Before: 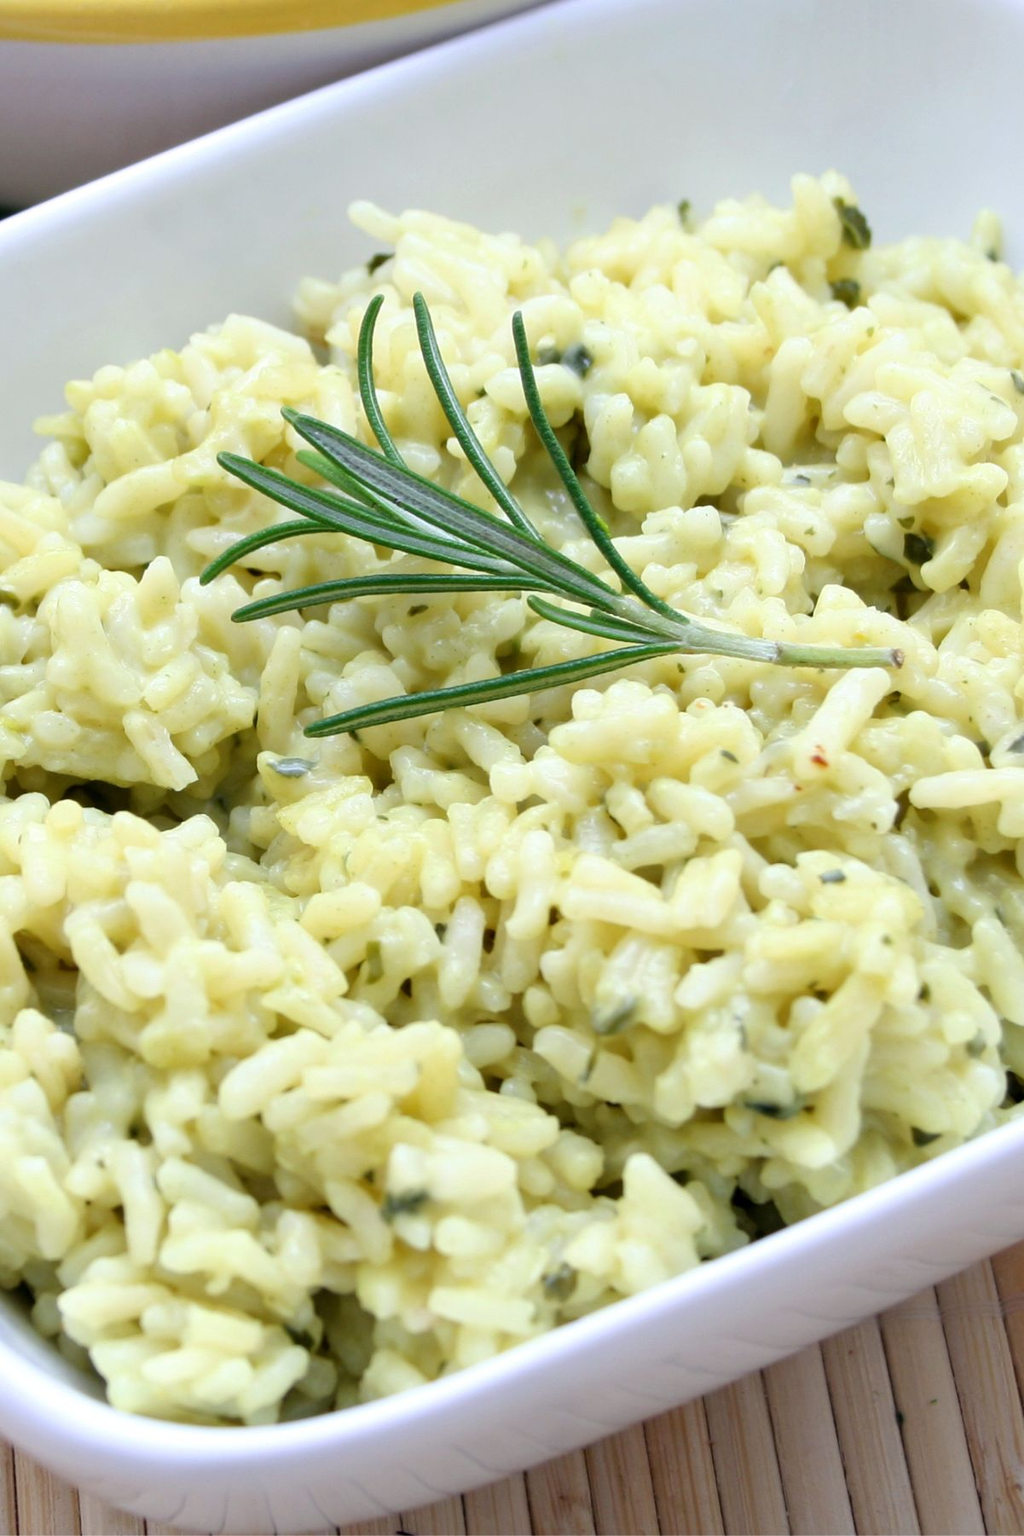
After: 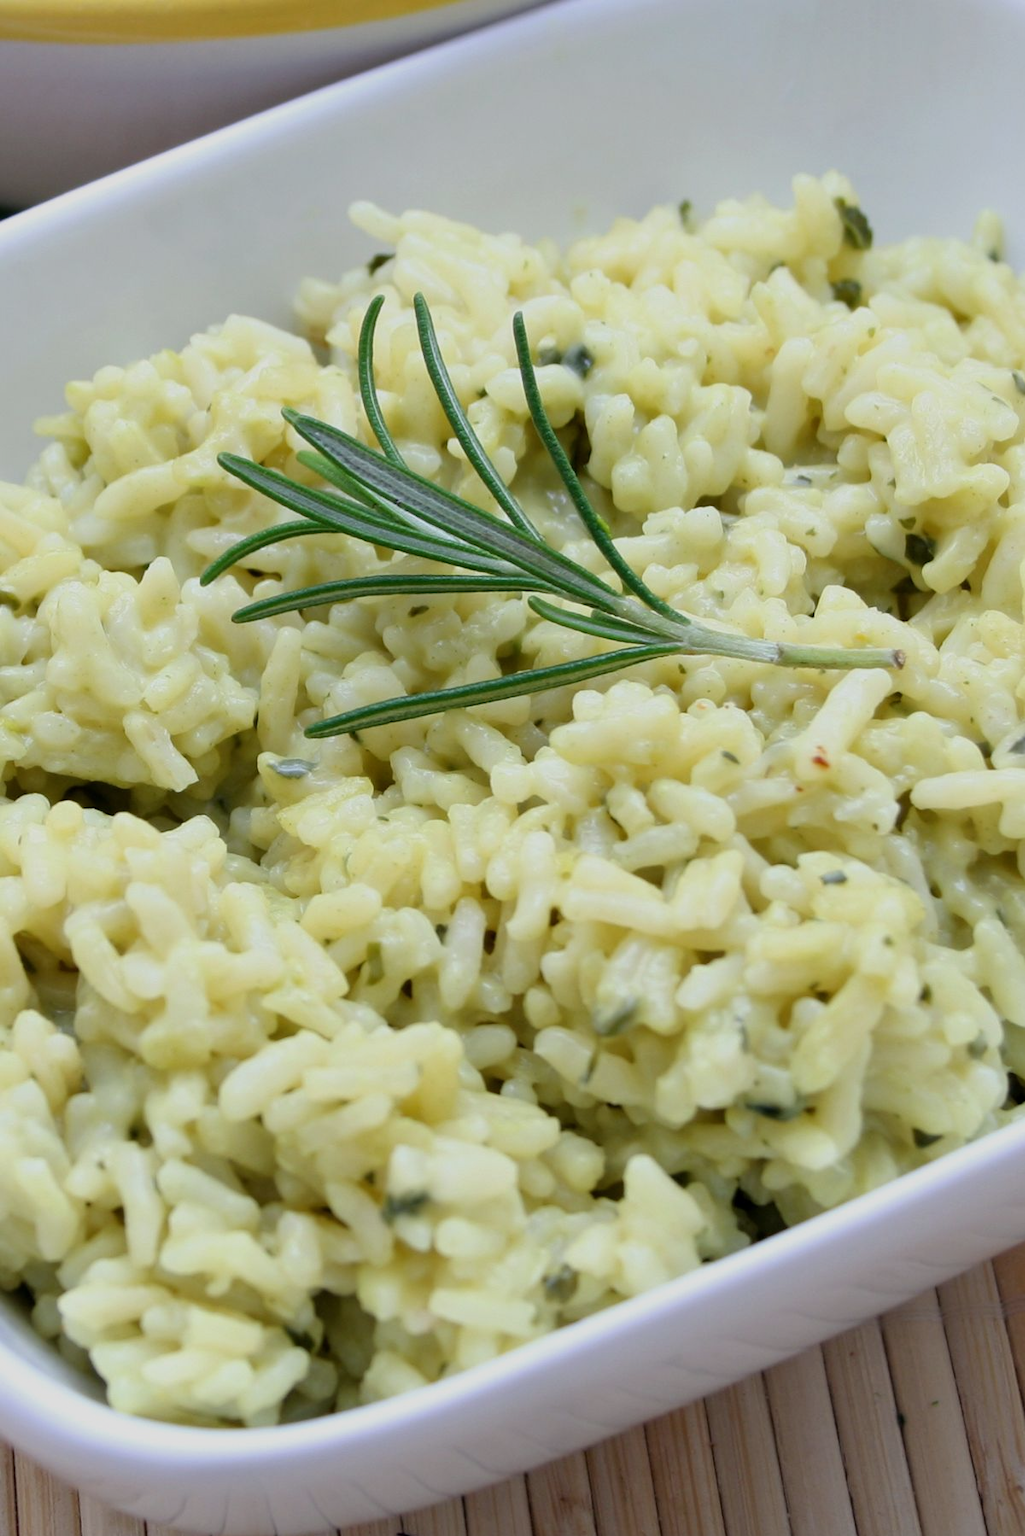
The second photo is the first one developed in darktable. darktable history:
exposure: exposure -0.462 EV, compensate highlight preservation false
crop: bottom 0.071%
